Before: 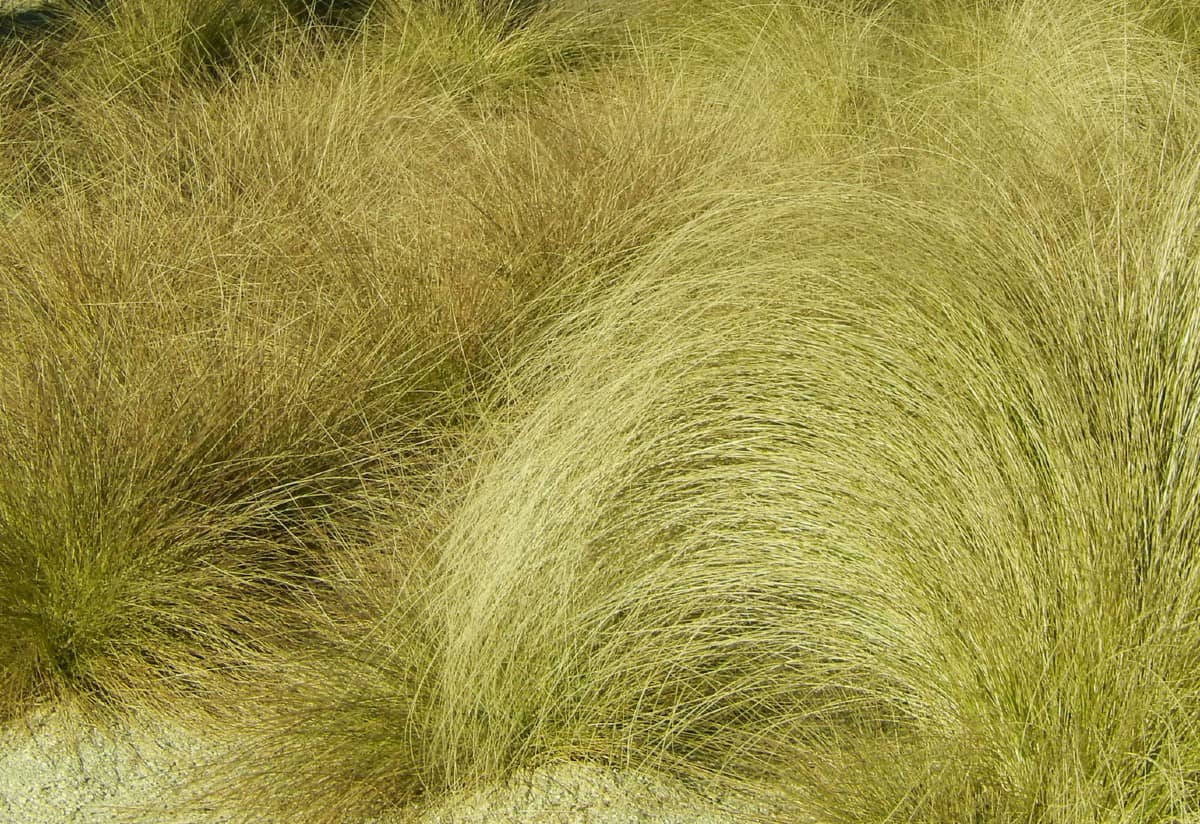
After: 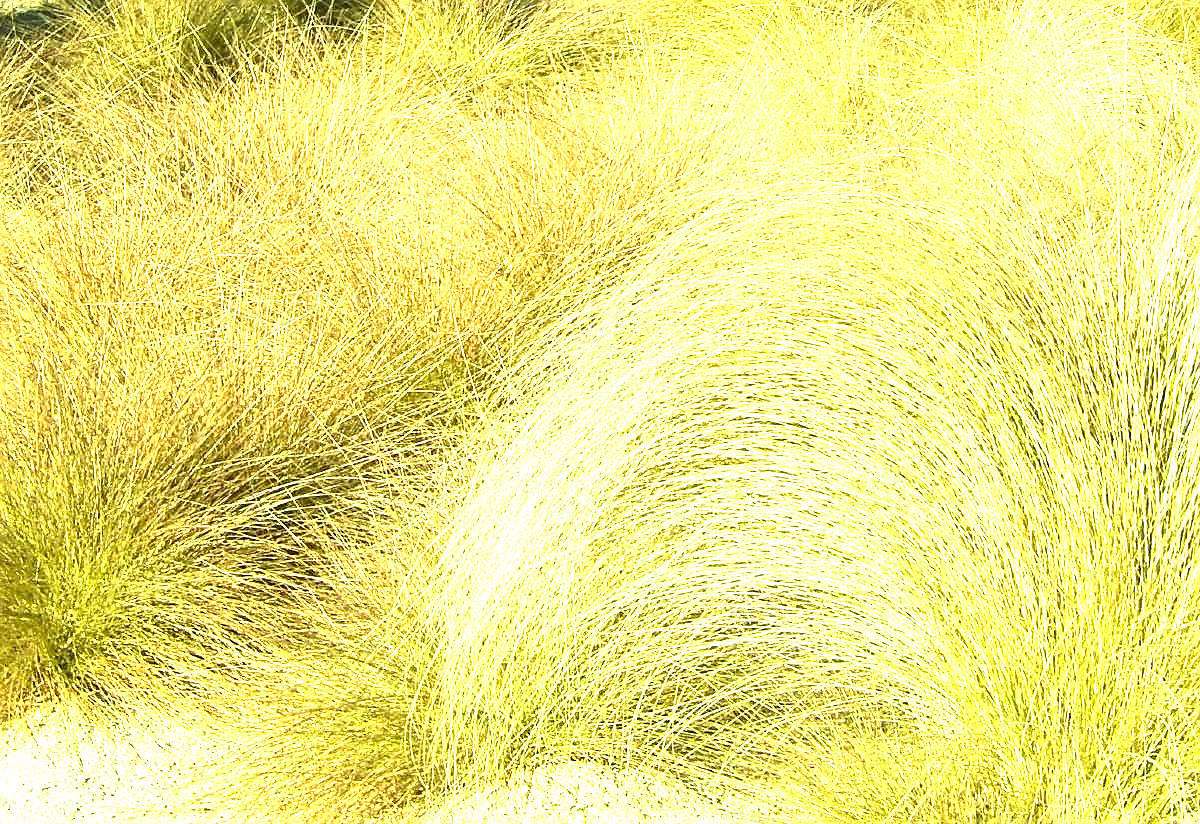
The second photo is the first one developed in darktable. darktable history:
exposure: black level correction 0.001, exposure 2.001 EV, compensate highlight preservation false
sharpen: on, module defaults
